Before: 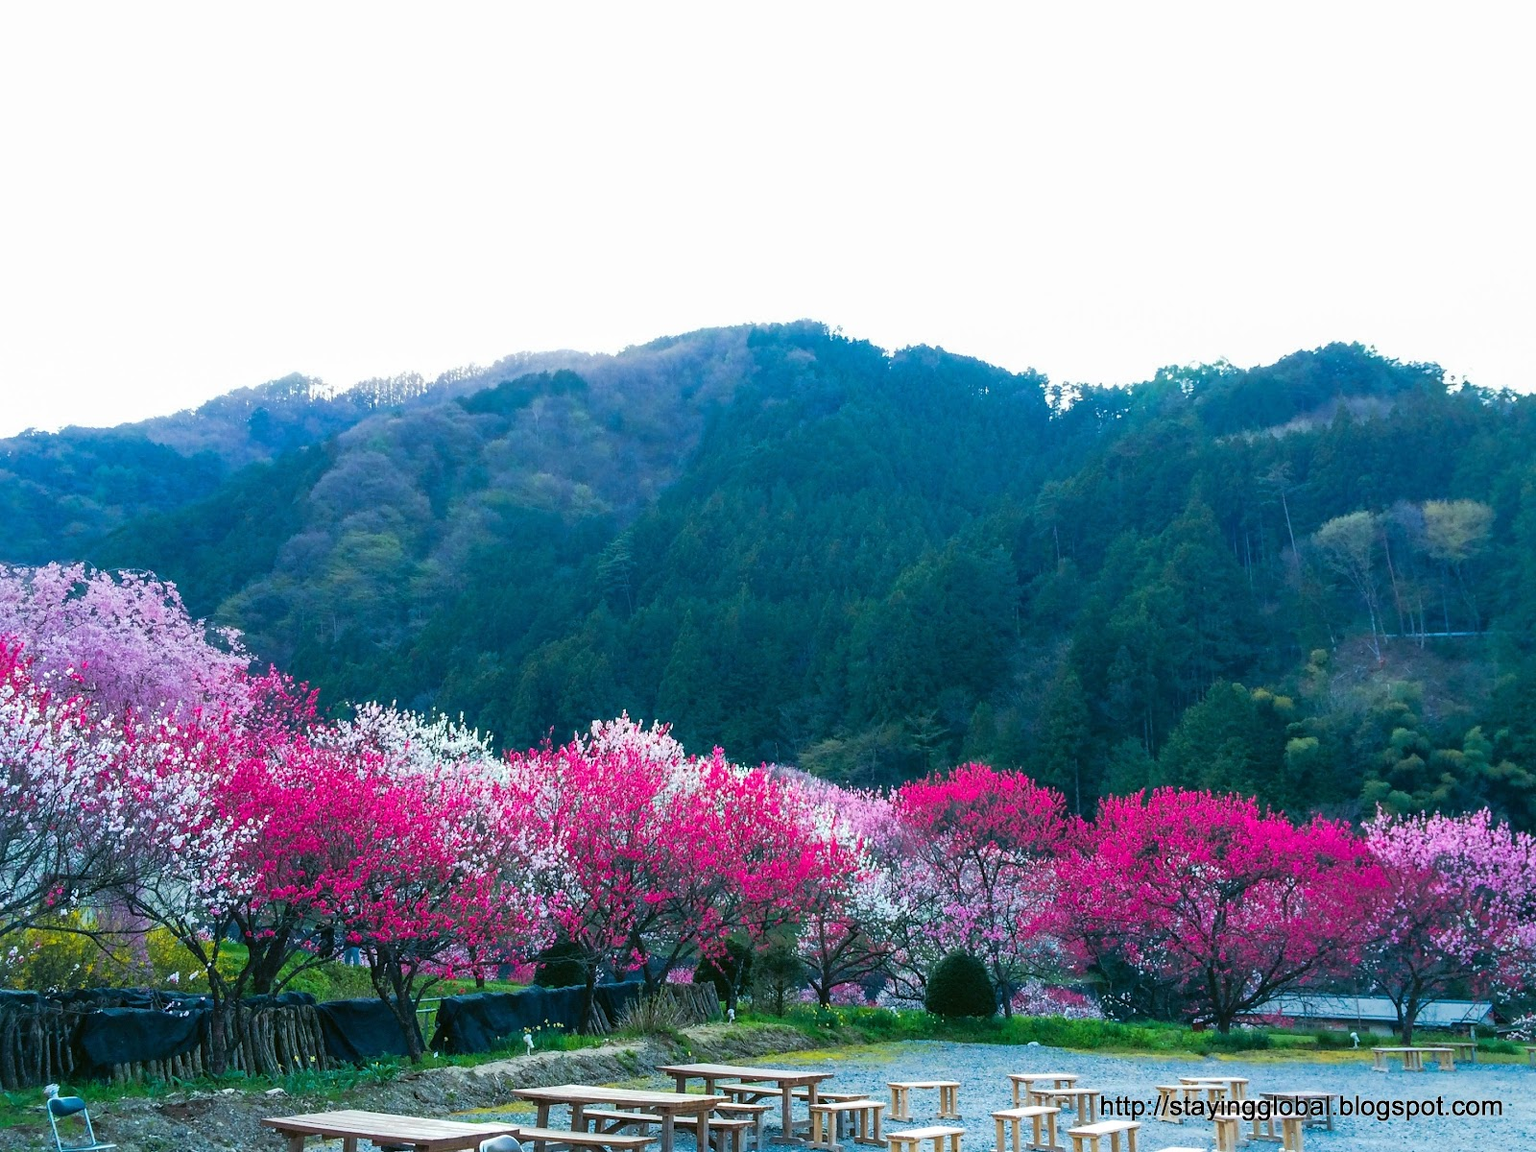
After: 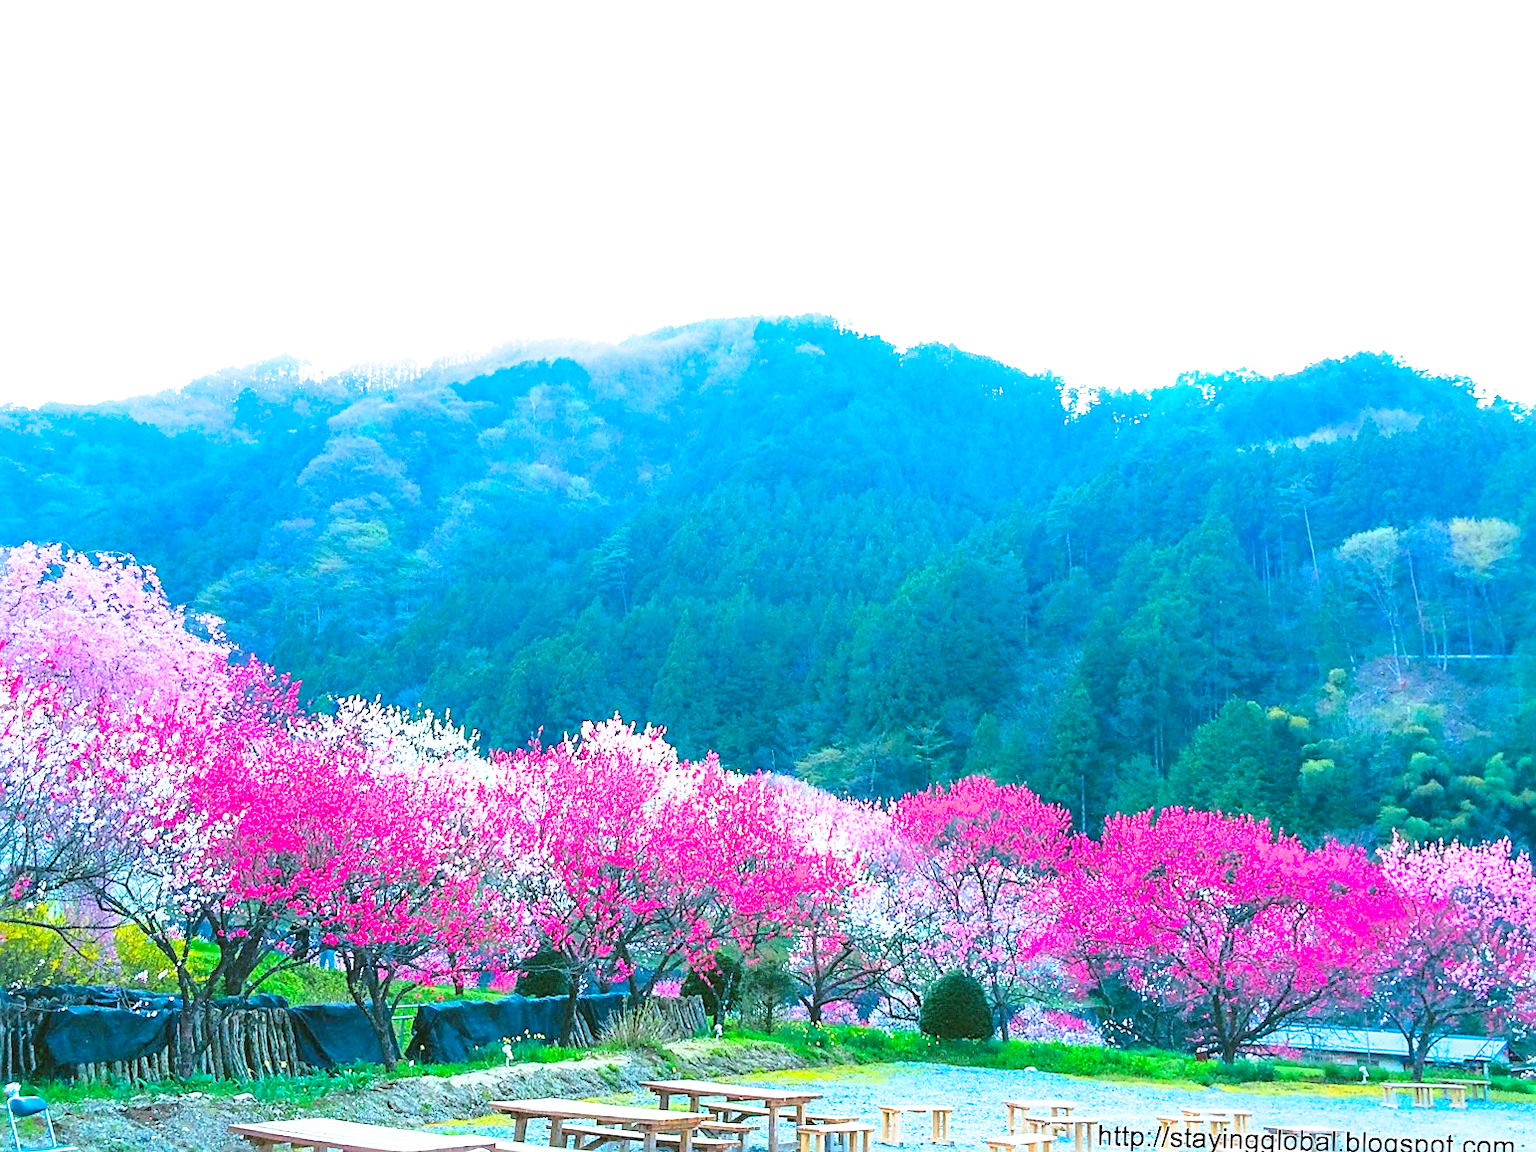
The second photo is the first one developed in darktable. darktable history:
sharpen: on, module defaults
crop and rotate: angle -1.57°
filmic rgb: black relative exposure -14.19 EV, white relative exposure 3.38 EV, threshold 5.97 EV, hardness 7.85, contrast 0.989, enable highlight reconstruction true
contrast brightness saturation: contrast 0.067, brightness 0.175, saturation 0.416
exposure: black level correction 0, exposure 1.443 EV, compensate highlight preservation false
